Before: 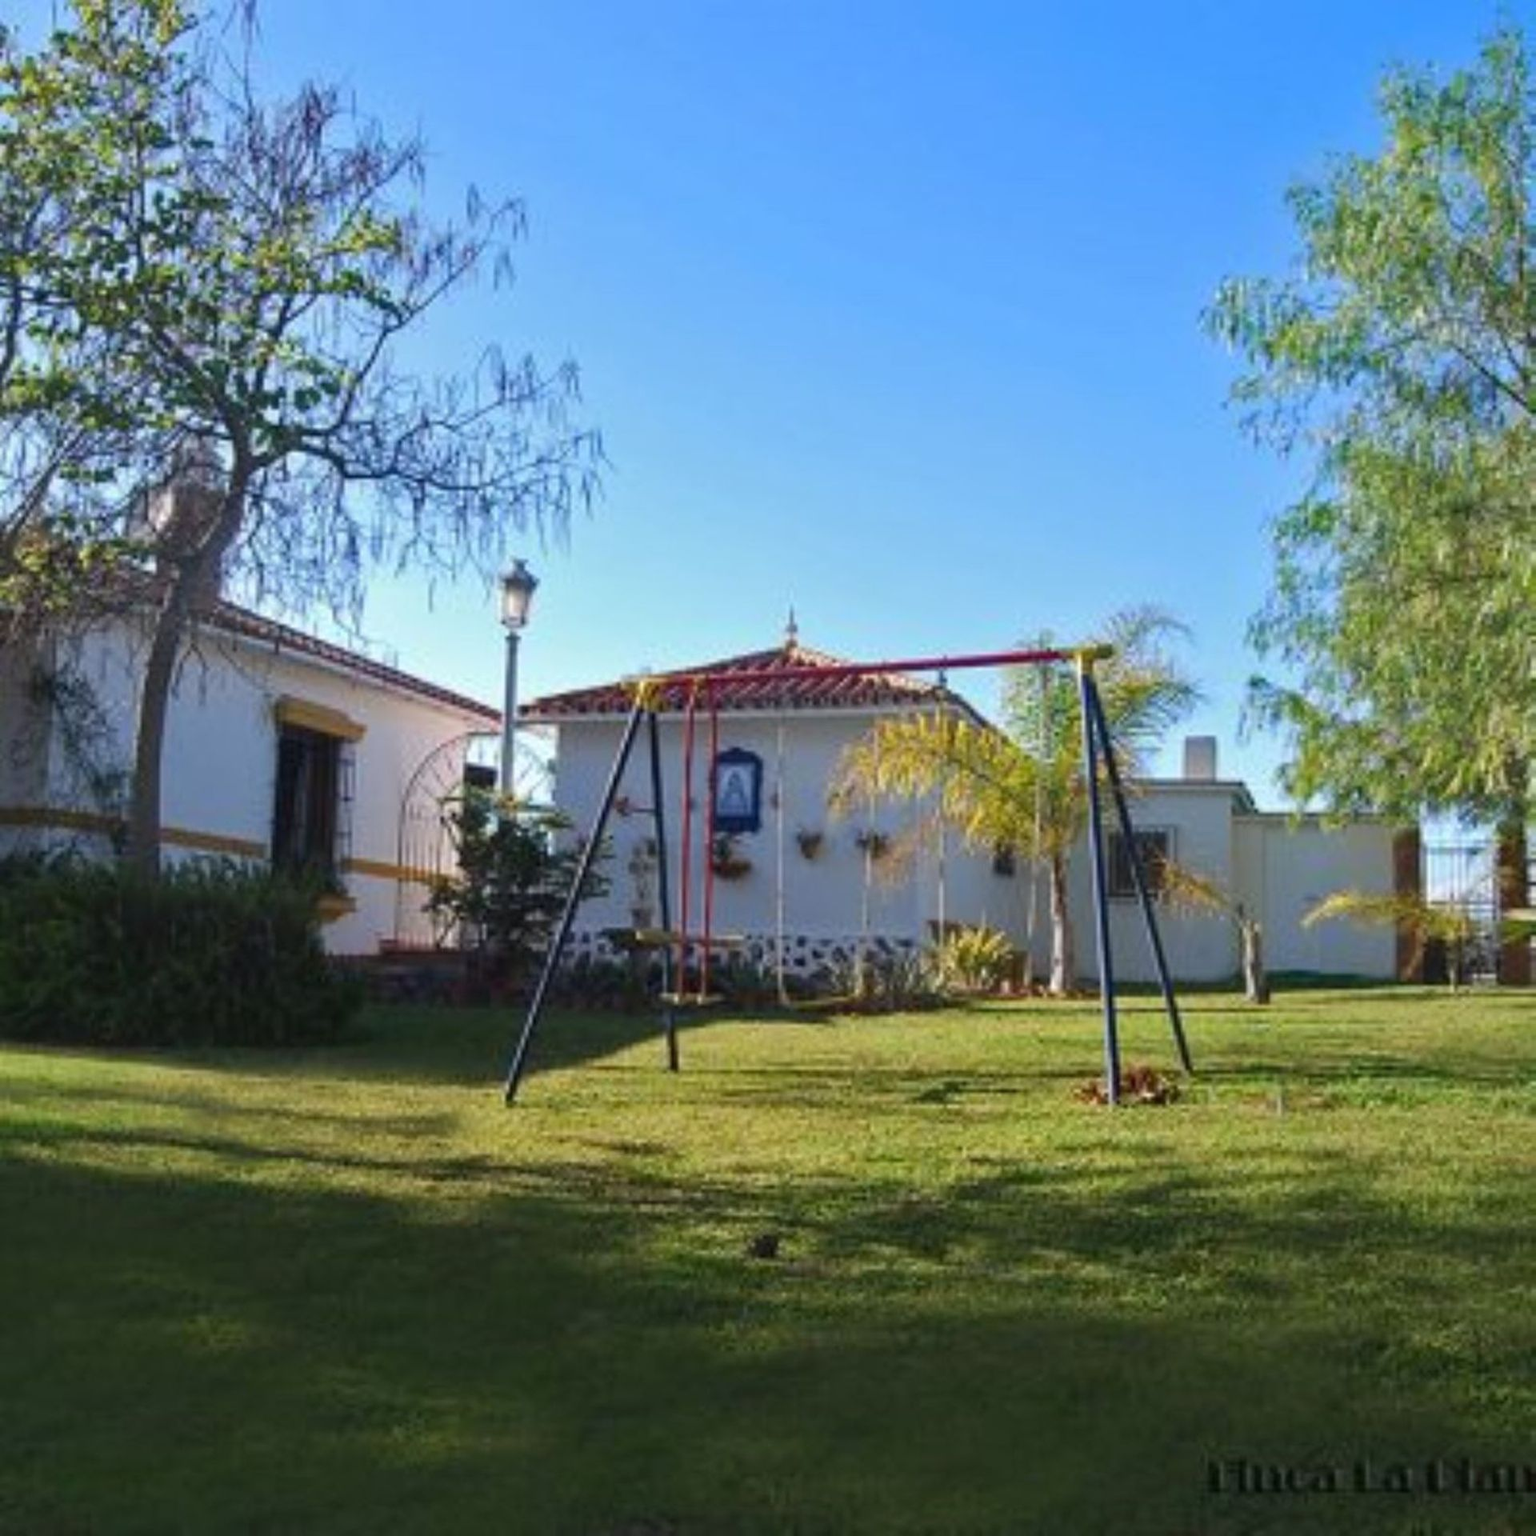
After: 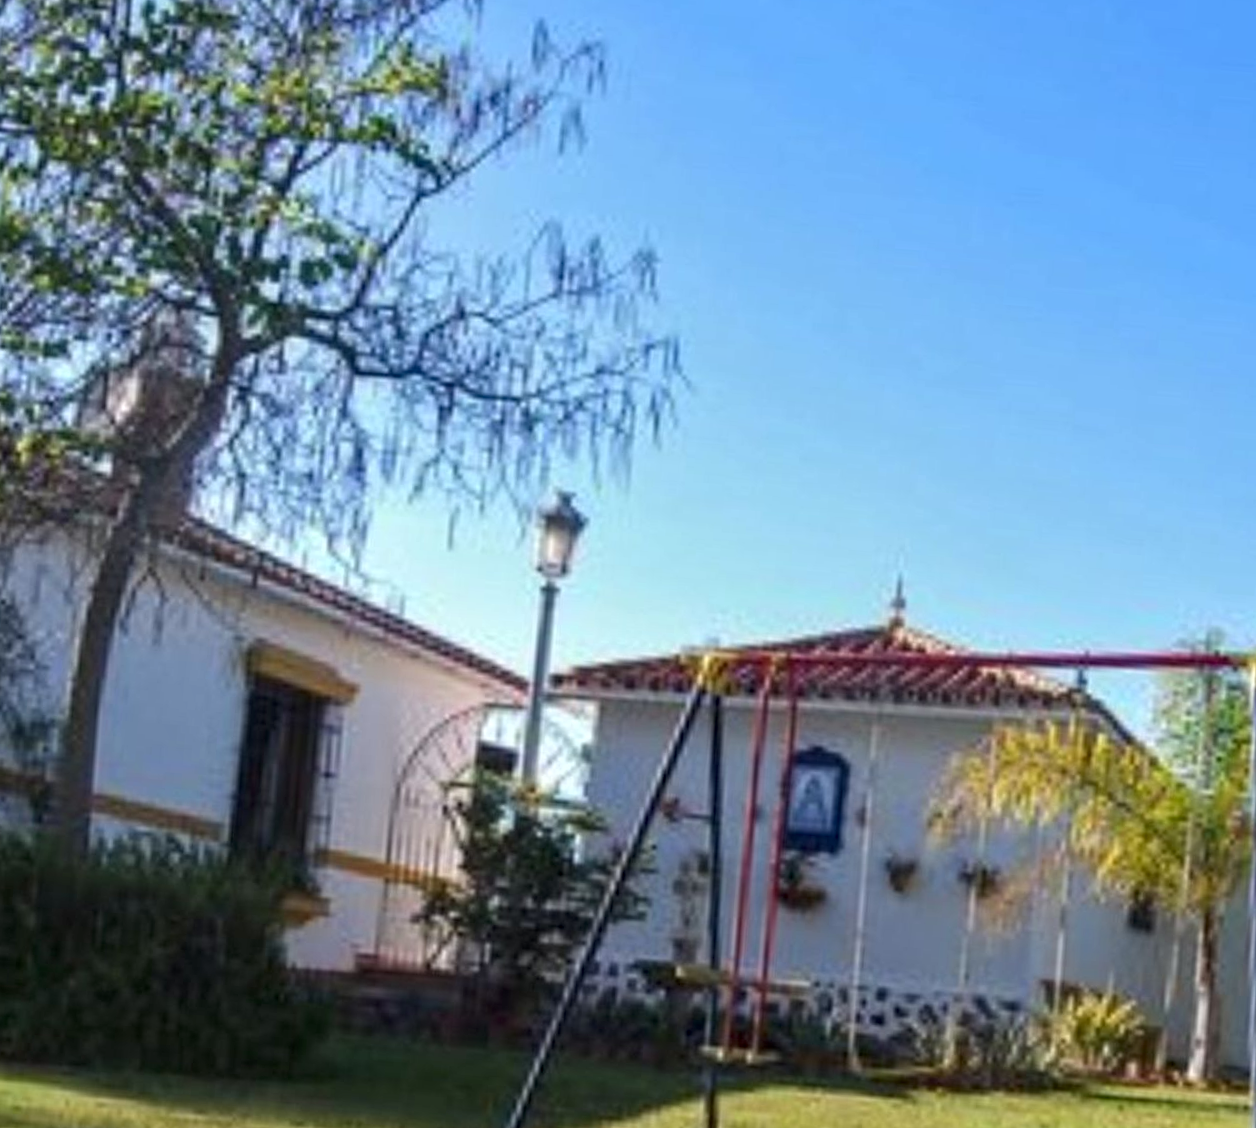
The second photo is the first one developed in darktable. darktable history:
local contrast: on, module defaults
crop and rotate: angle -4.22°, left 2.268%, top 6.809%, right 27.64%, bottom 30.268%
